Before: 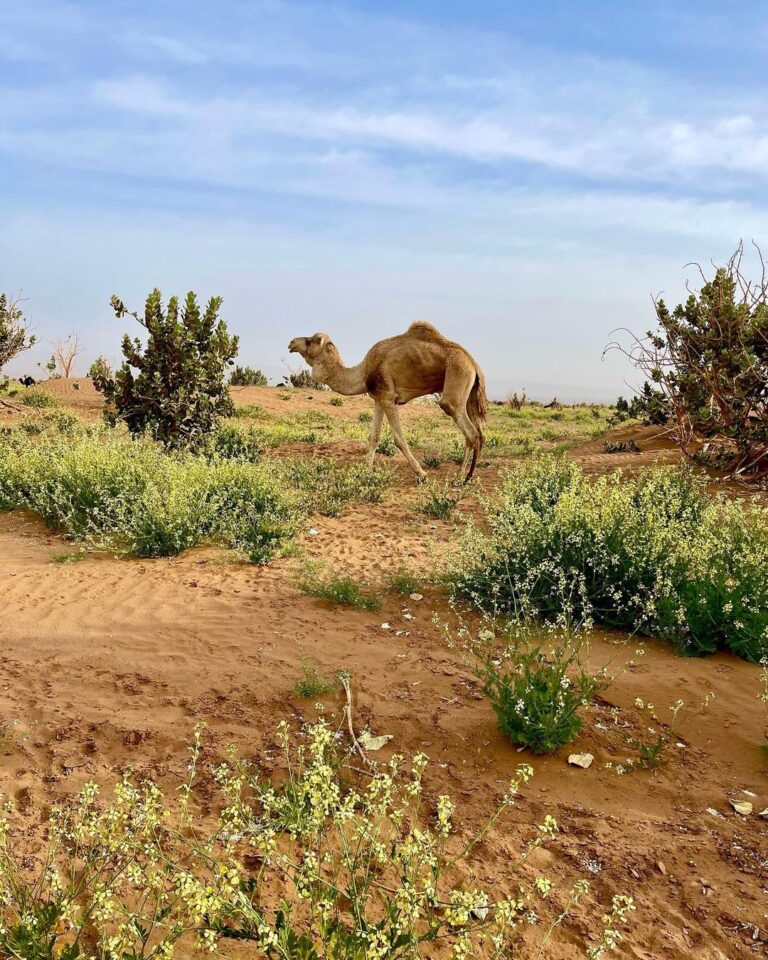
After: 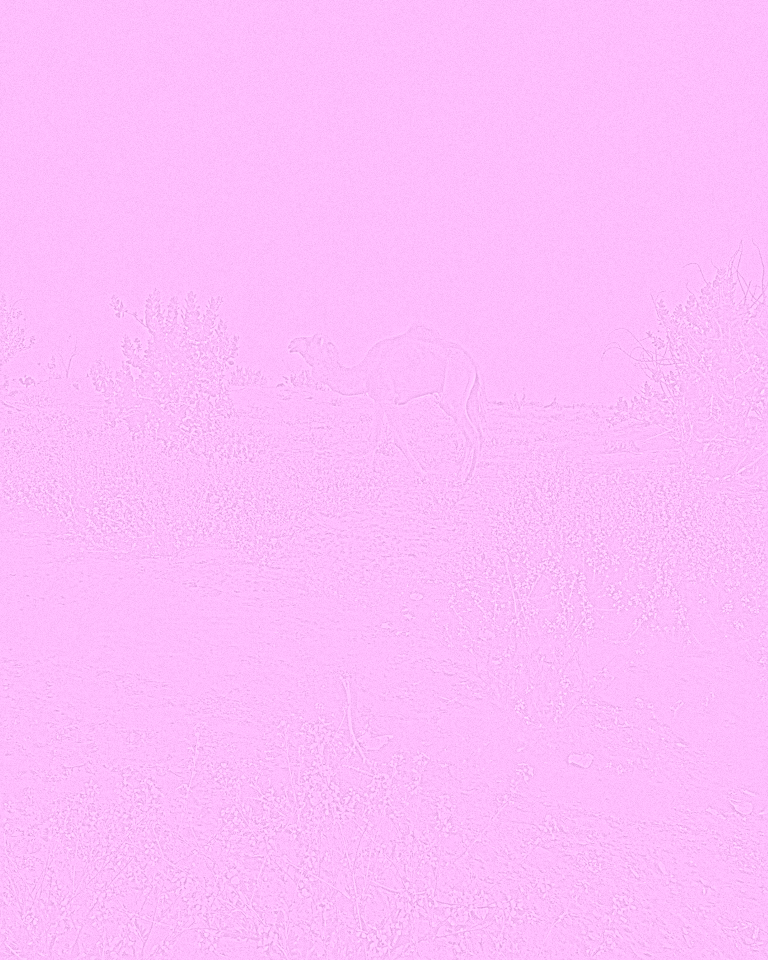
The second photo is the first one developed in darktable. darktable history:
grain: coarseness 0.09 ISO
local contrast: on, module defaults
colorize: hue 331.2°, saturation 75%, source mix 30.28%, lightness 70.52%, version 1
color balance: mode lift, gamma, gain (sRGB), lift [0.997, 0.979, 1.021, 1.011], gamma [1, 1.084, 0.916, 0.998], gain [1, 0.87, 1.13, 1.101], contrast 4.55%, contrast fulcrum 38.24%, output saturation 104.09%
sharpen: radius 1.4, amount 1.25, threshold 0.7
rotate and perspective: automatic cropping original format, crop left 0, crop top 0
highpass: sharpness 9.84%, contrast boost 9.94%
